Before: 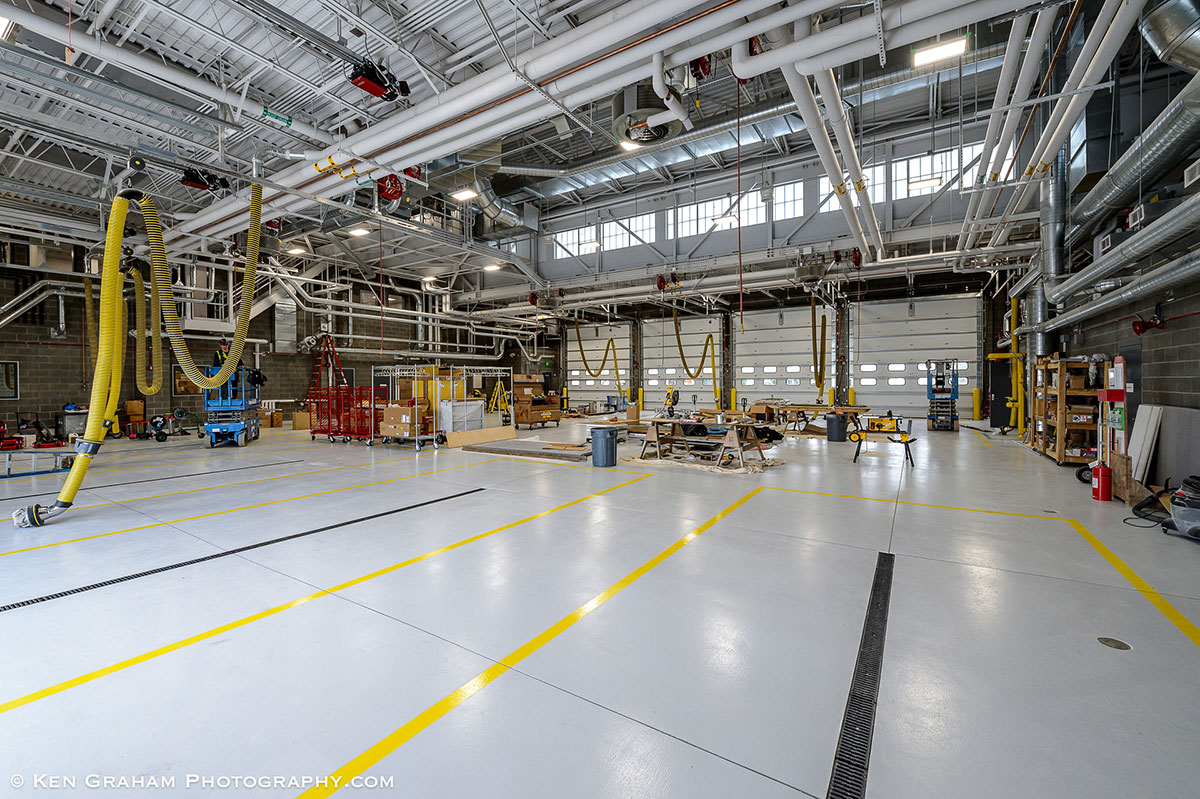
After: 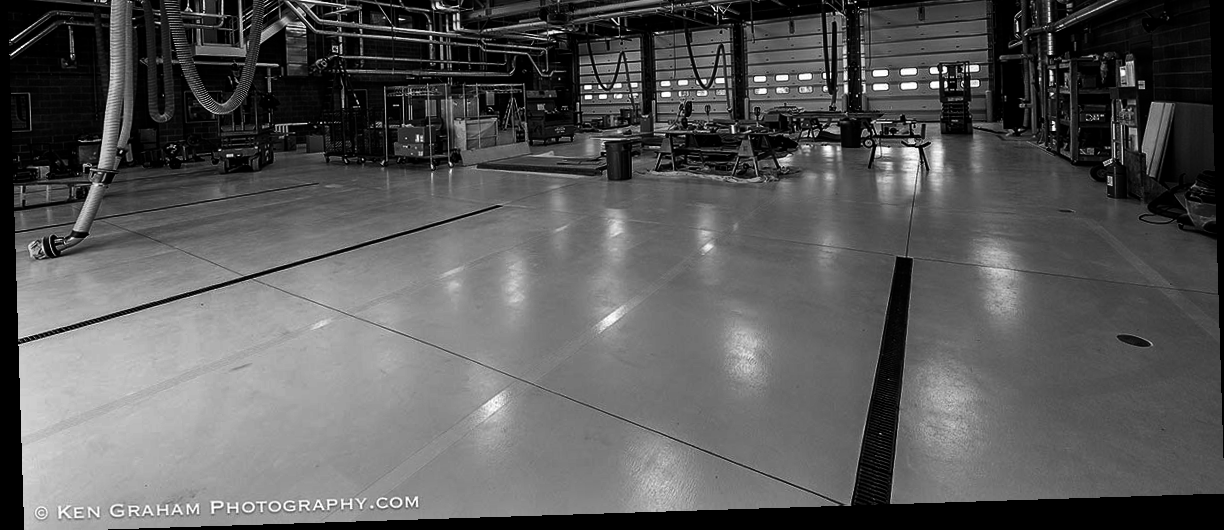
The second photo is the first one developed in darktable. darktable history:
crop and rotate: top 36.435%
rotate and perspective: rotation -1.77°, lens shift (horizontal) 0.004, automatic cropping off
shadows and highlights: shadows 52.42, soften with gaussian
contrast brightness saturation: contrast 0.02, brightness -1, saturation -1
